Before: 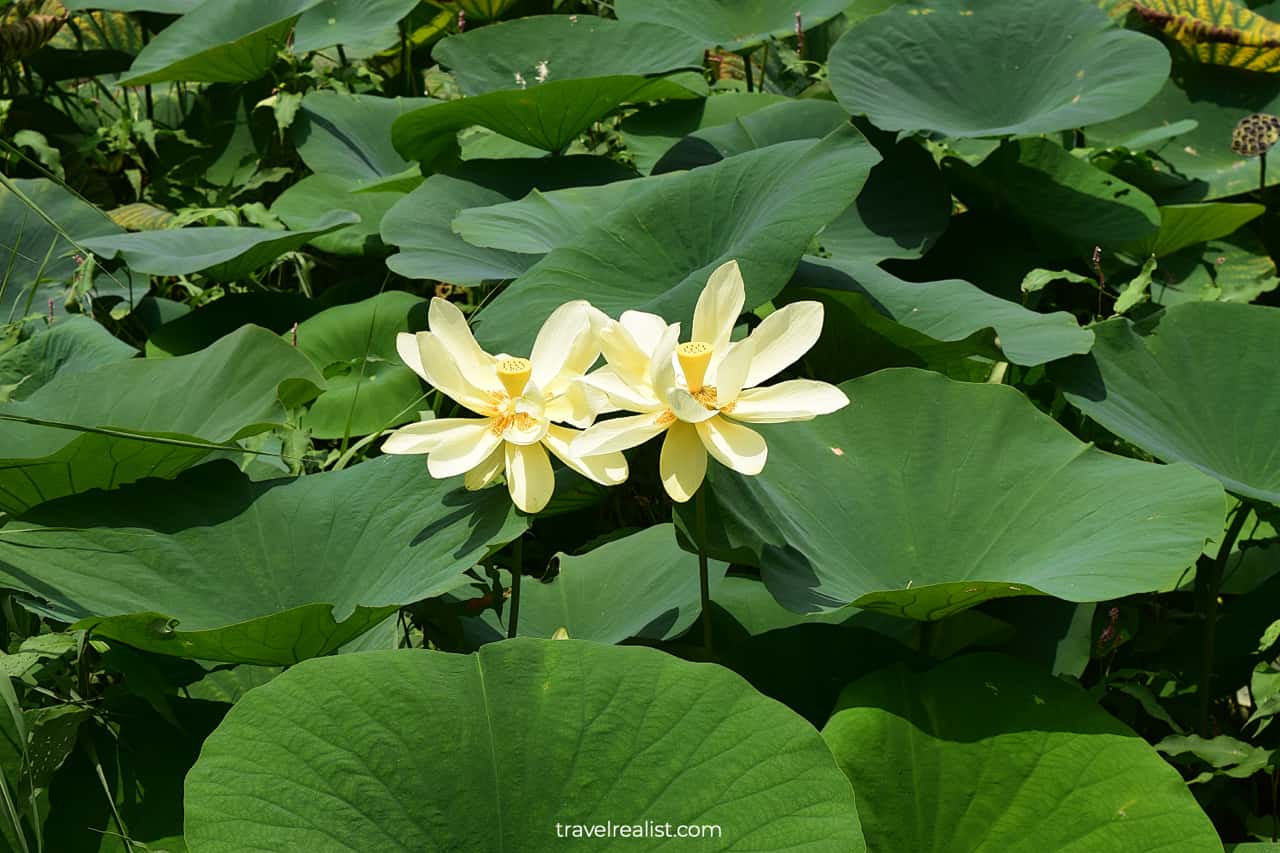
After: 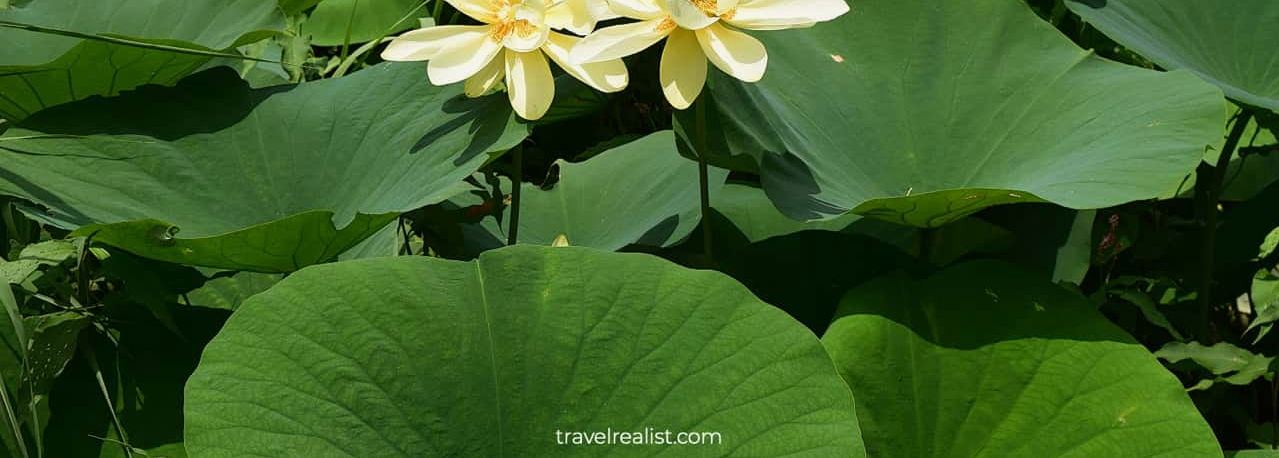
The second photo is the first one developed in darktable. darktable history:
exposure: exposure -0.116 EV, compensate exposure bias true, compensate highlight preservation false
crop and rotate: top 46.237%
